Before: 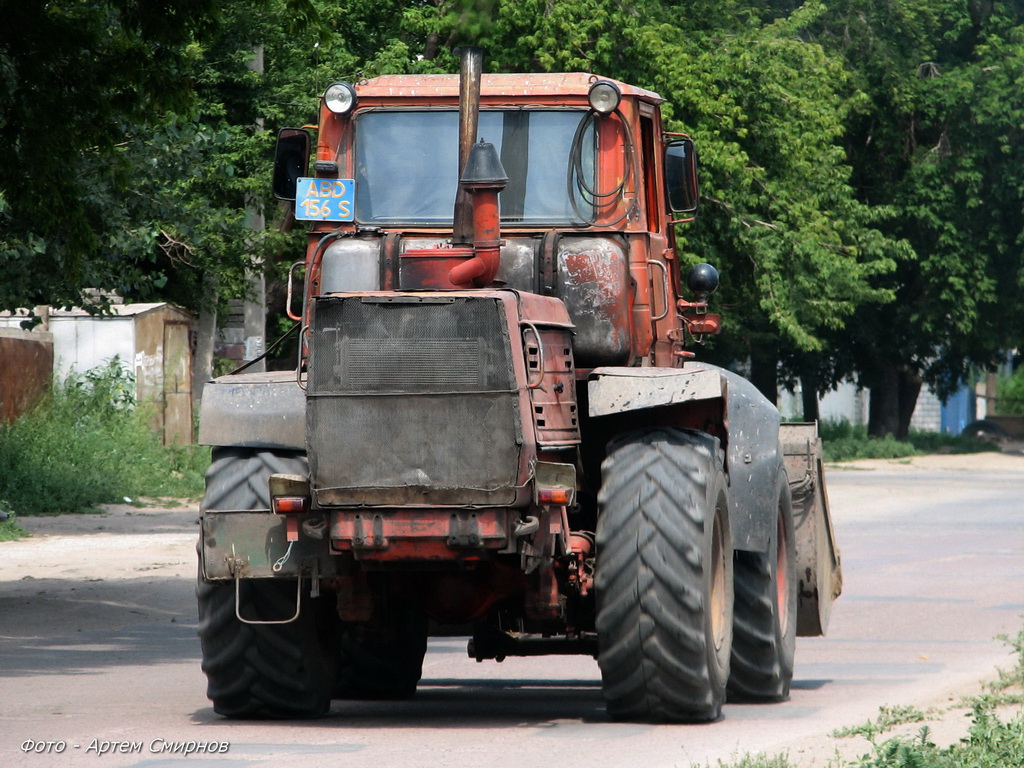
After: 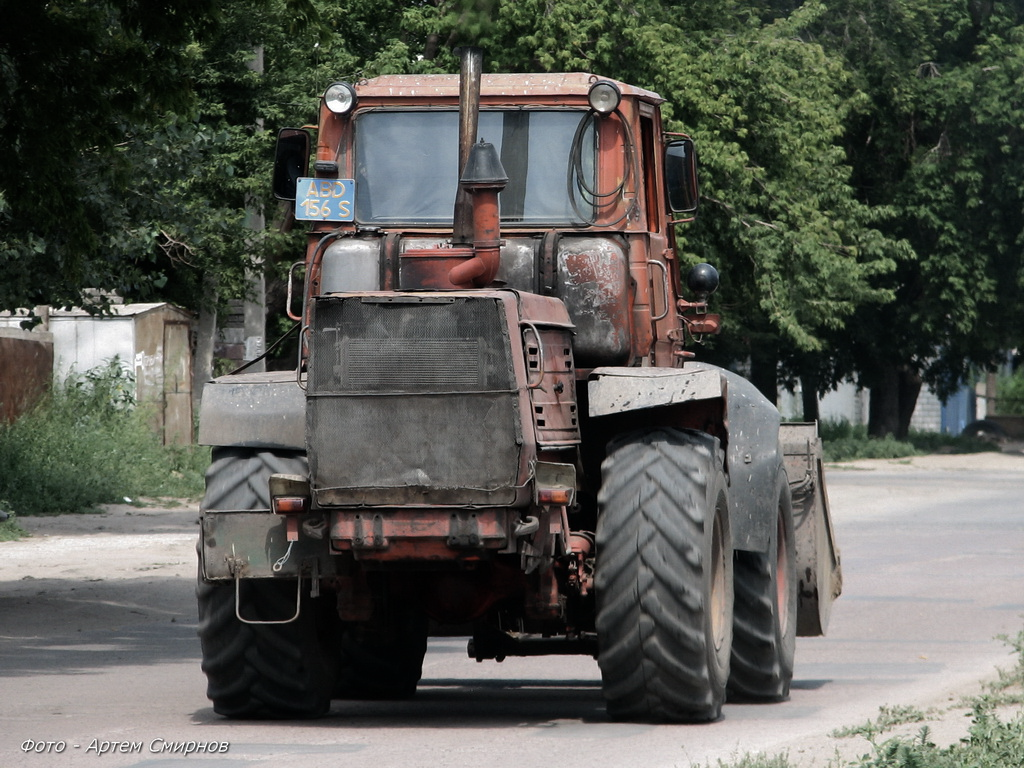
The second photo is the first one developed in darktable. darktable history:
contrast brightness saturation: contrast 0.1, saturation -0.36
tone equalizer: on, module defaults
rgb curve: curves: ch0 [(0, 0) (0.175, 0.154) (0.785, 0.663) (1, 1)]
